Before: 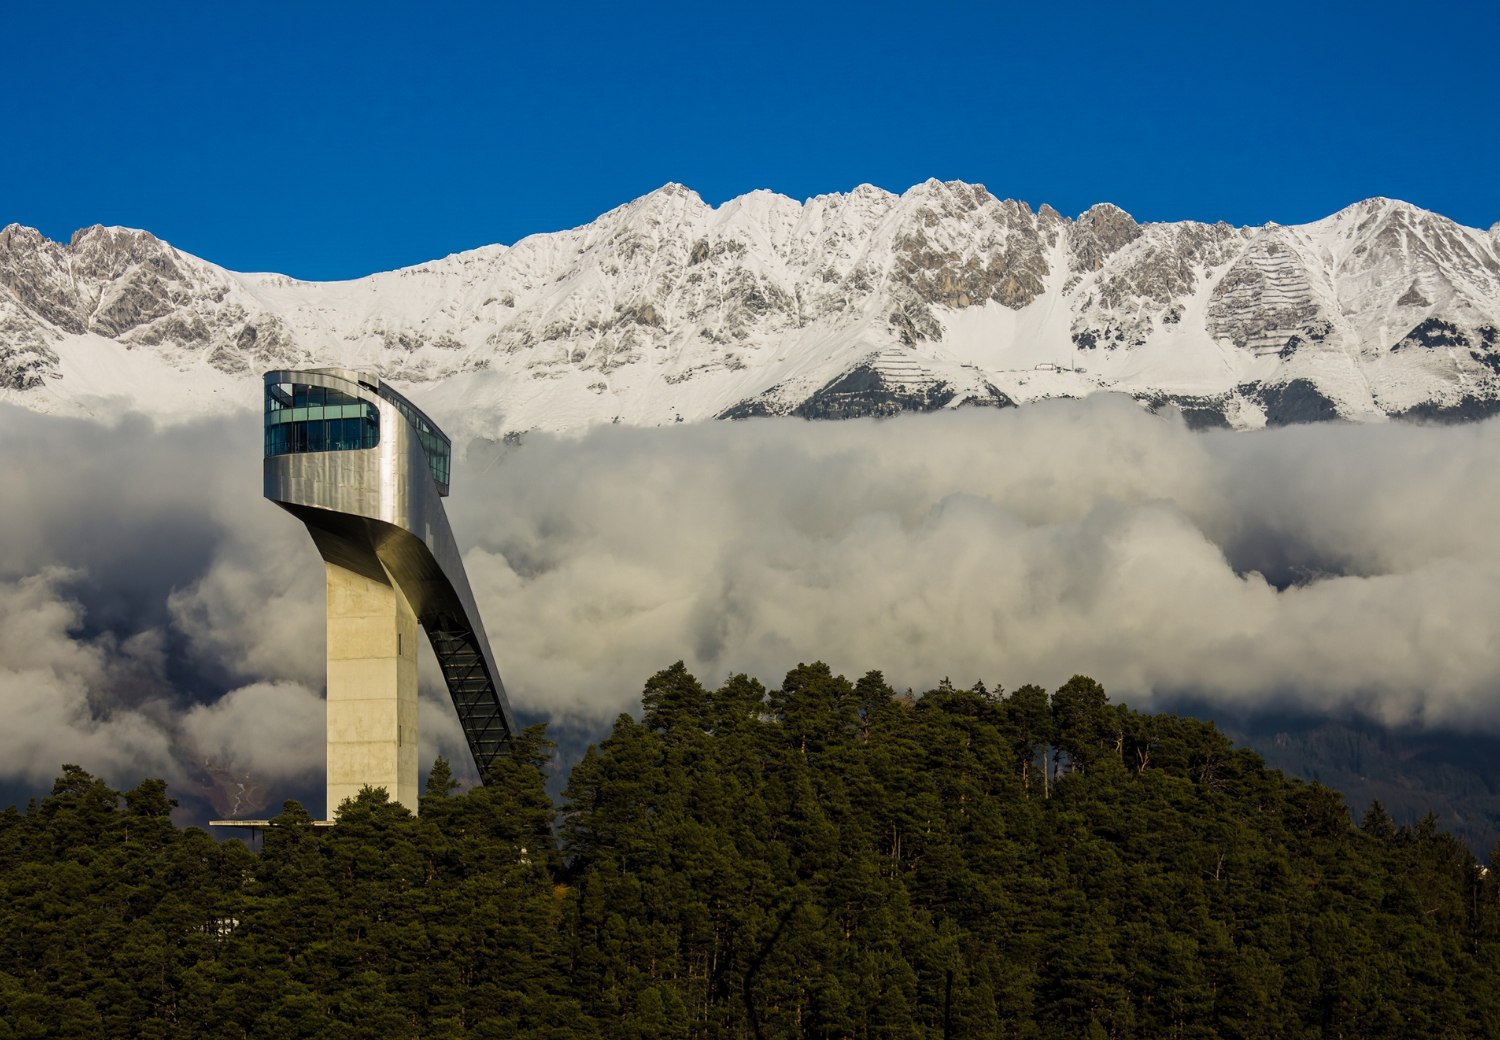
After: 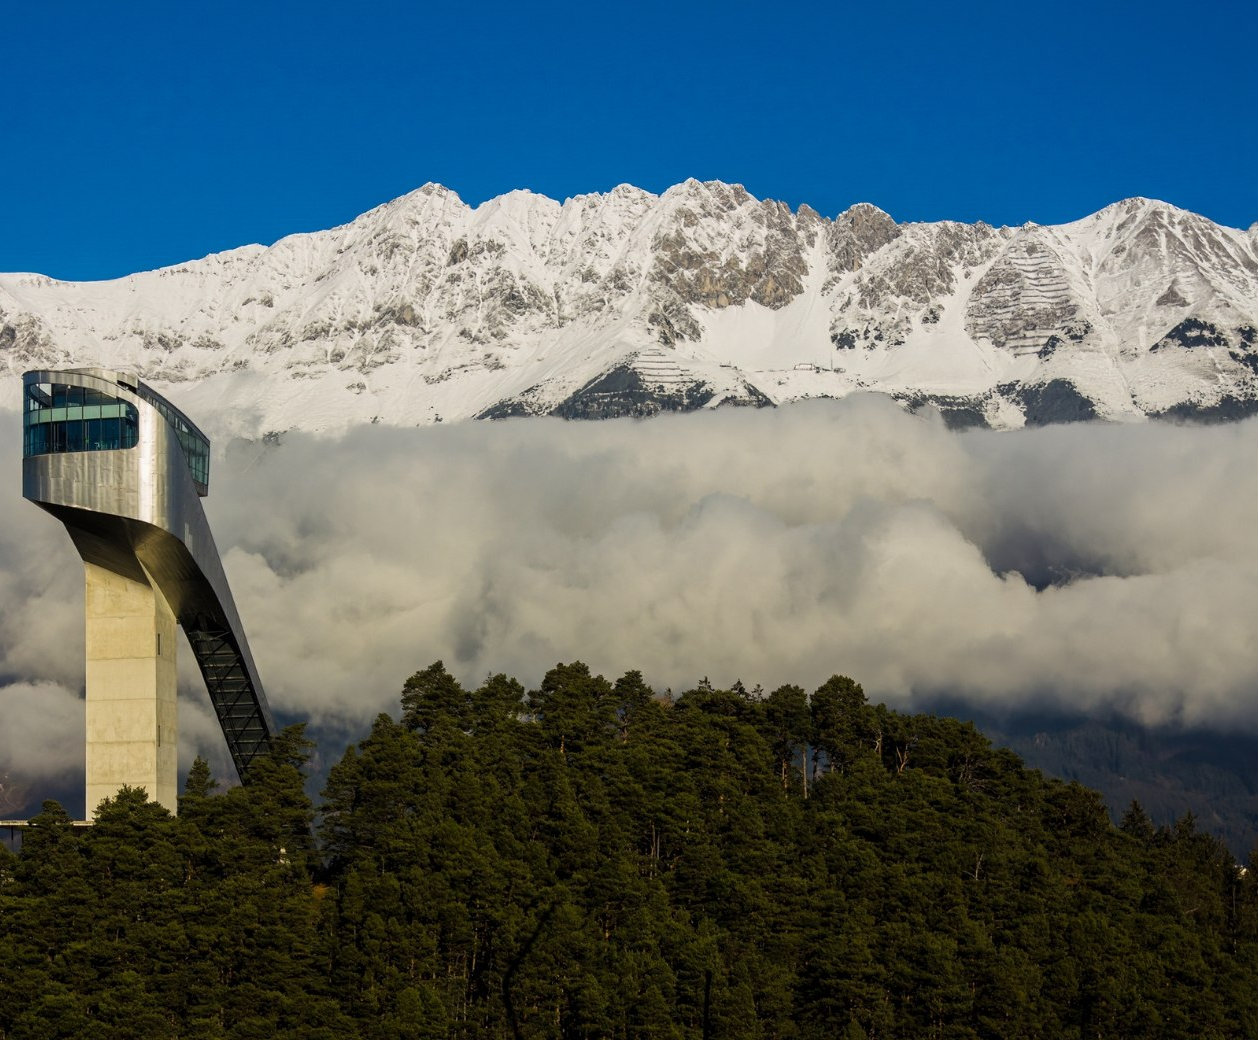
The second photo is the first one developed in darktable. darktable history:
crop: left 16.101%
